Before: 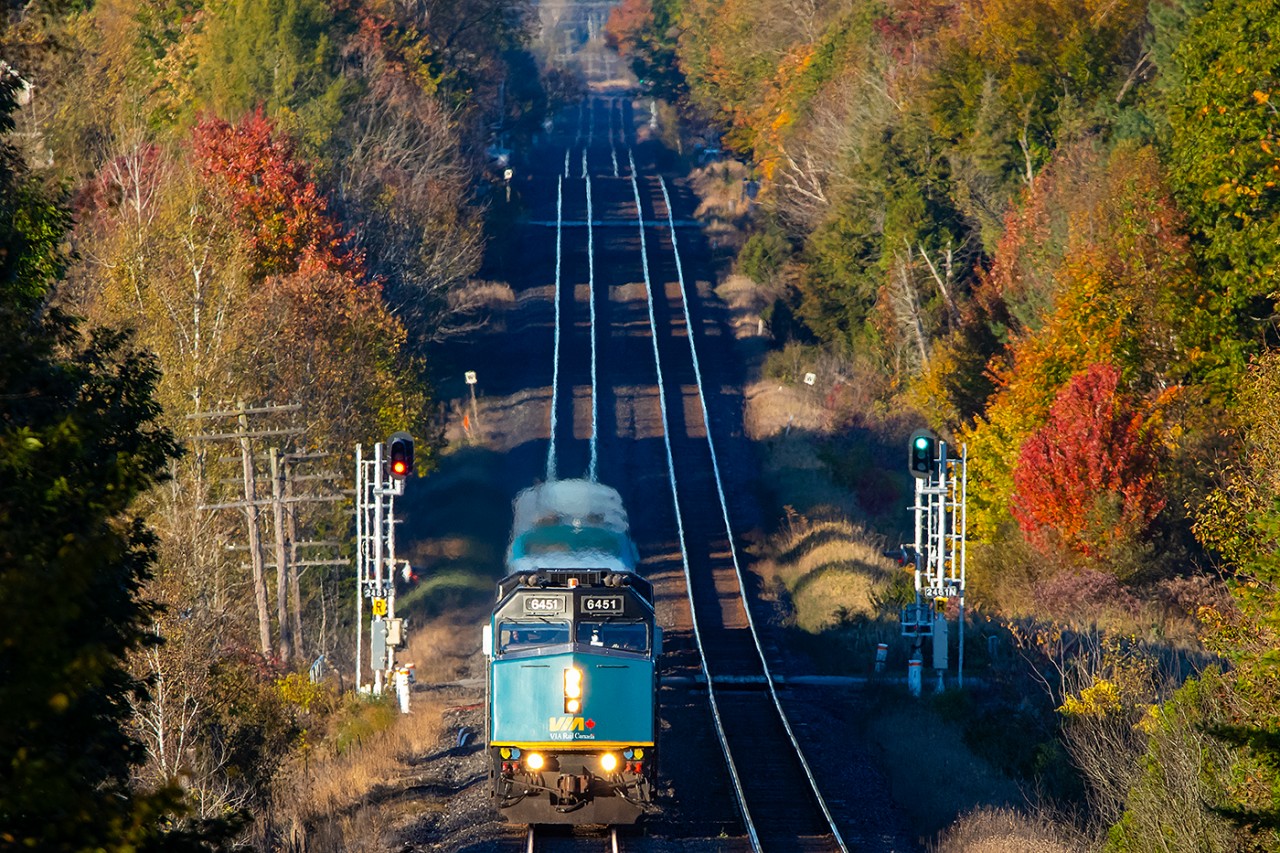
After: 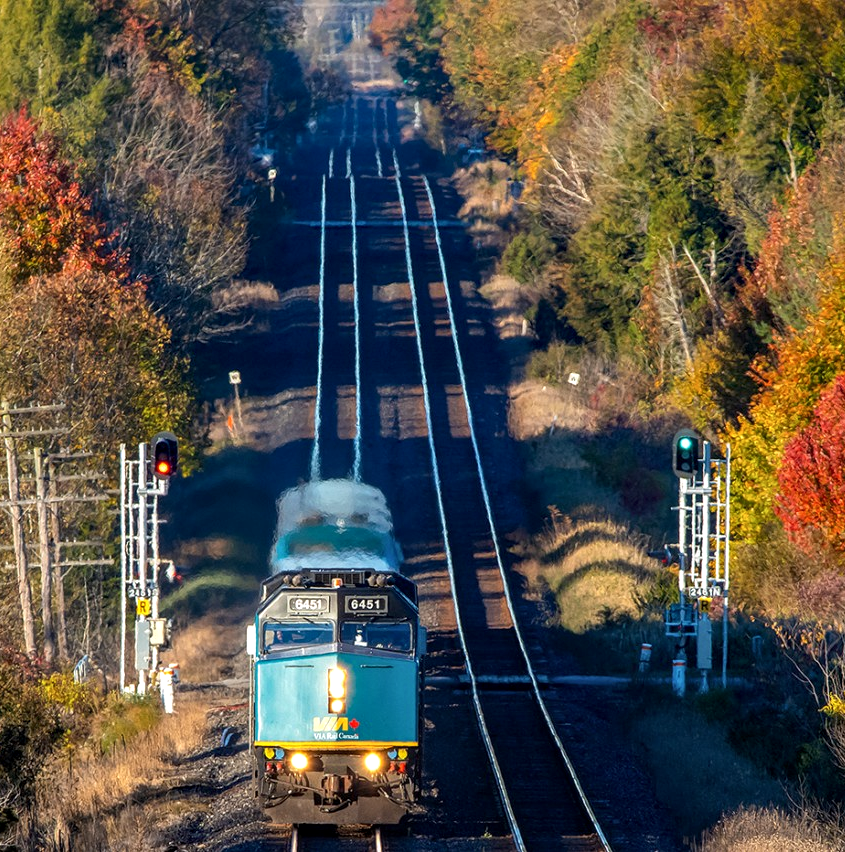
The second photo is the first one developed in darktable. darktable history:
exposure: exposure 0.178 EV, compensate exposure bias true, compensate highlight preservation false
local contrast: detail 130%
crop and rotate: left 18.442%, right 15.508%
